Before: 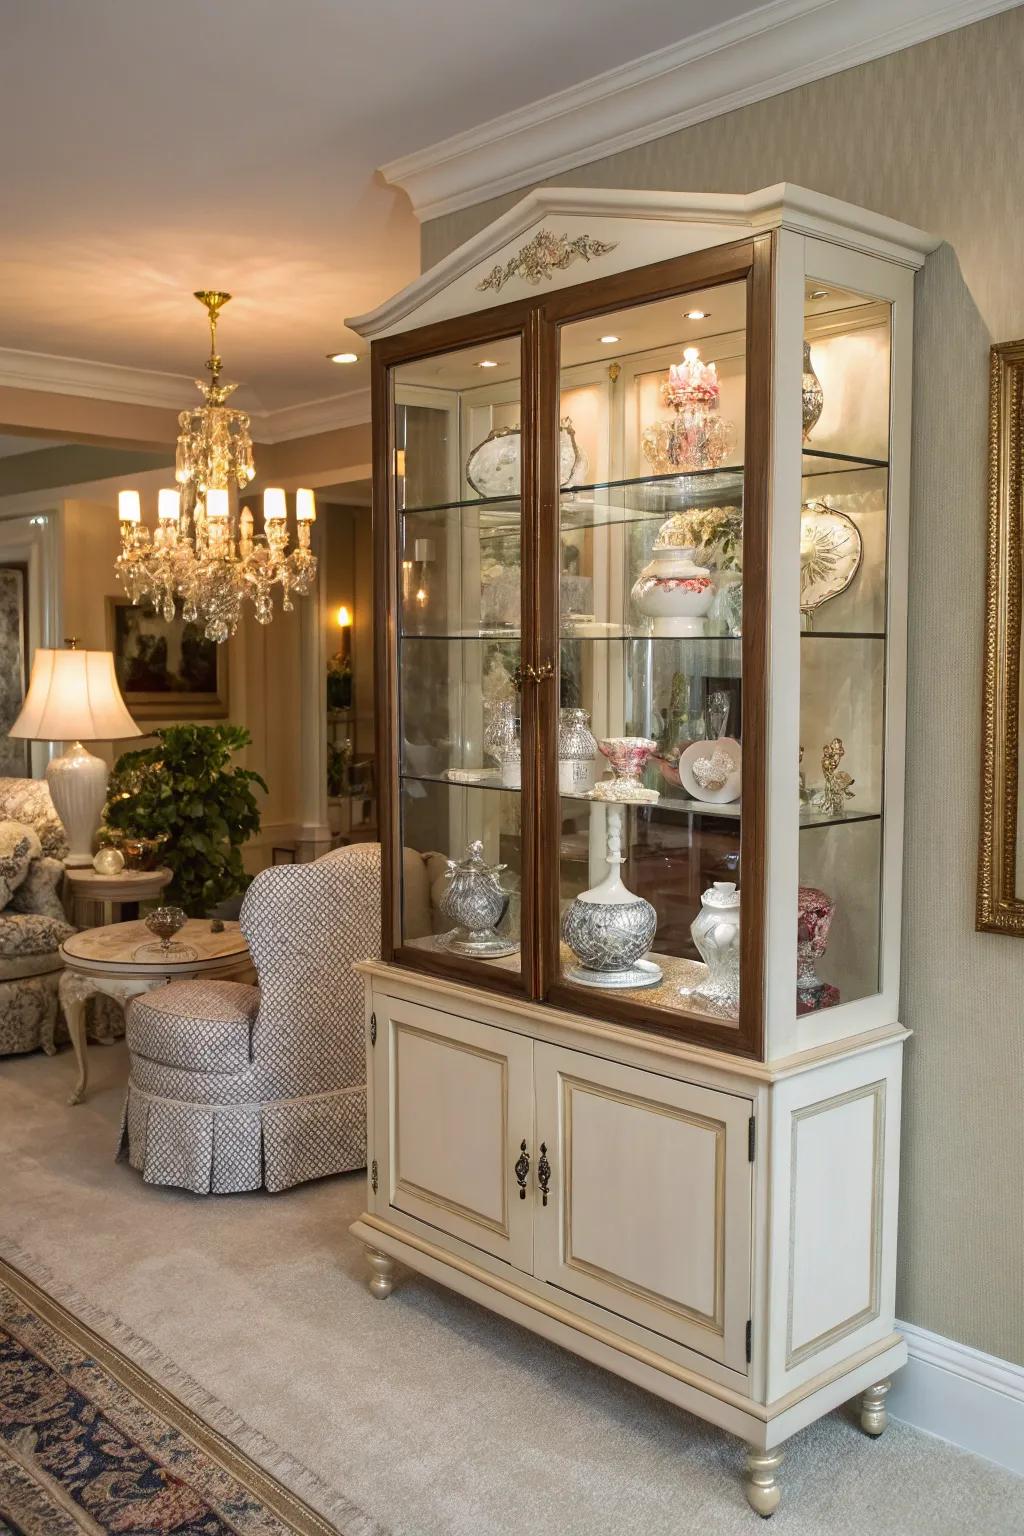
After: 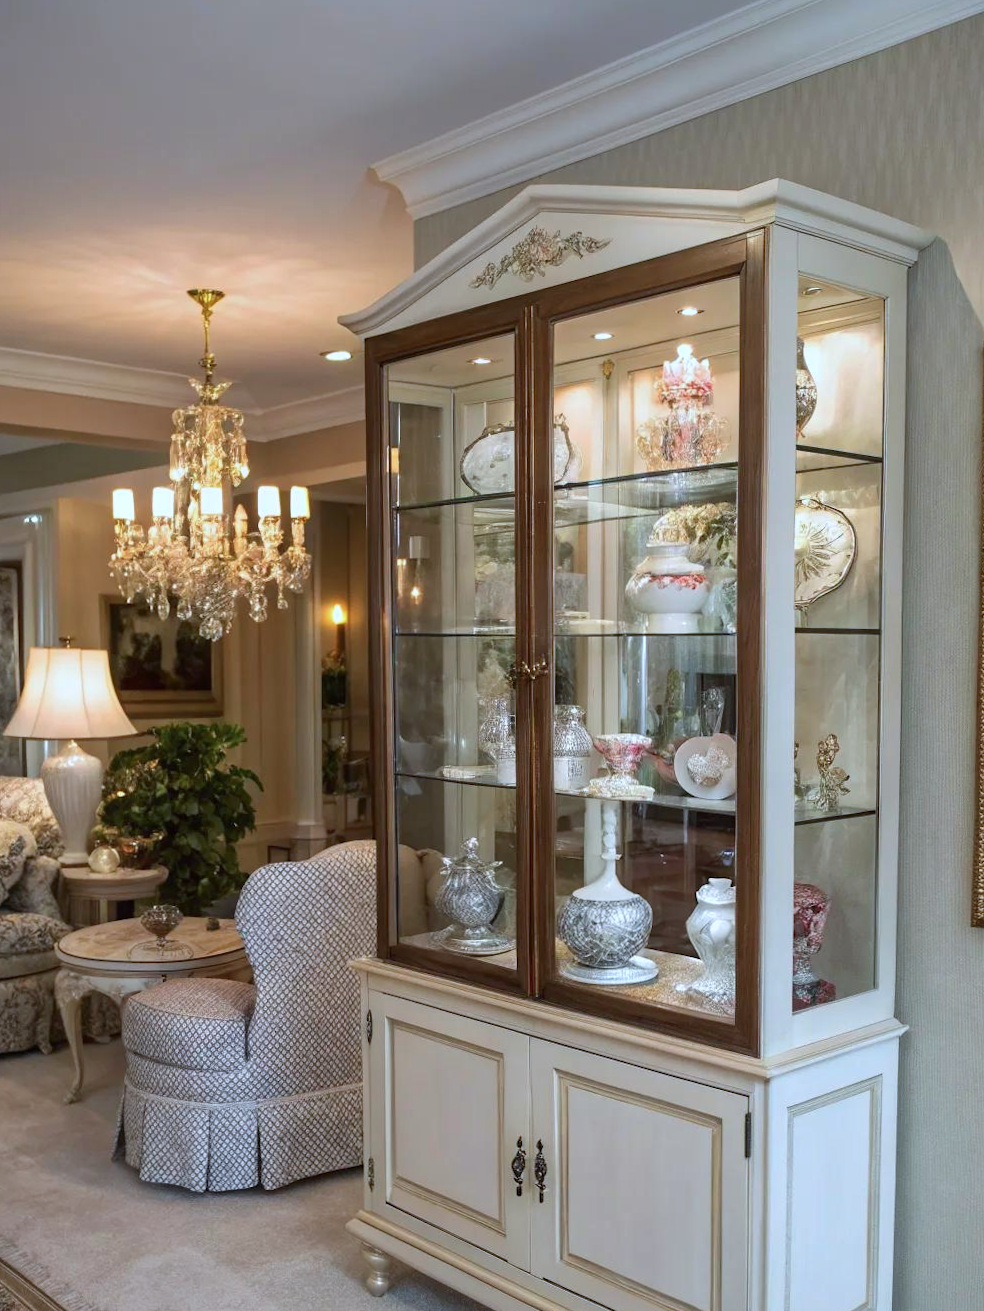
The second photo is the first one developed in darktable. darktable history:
crop and rotate: angle 0.2°, left 0.275%, right 3.127%, bottom 14.18%
color calibration: x 0.38, y 0.391, temperature 4086.74 K
